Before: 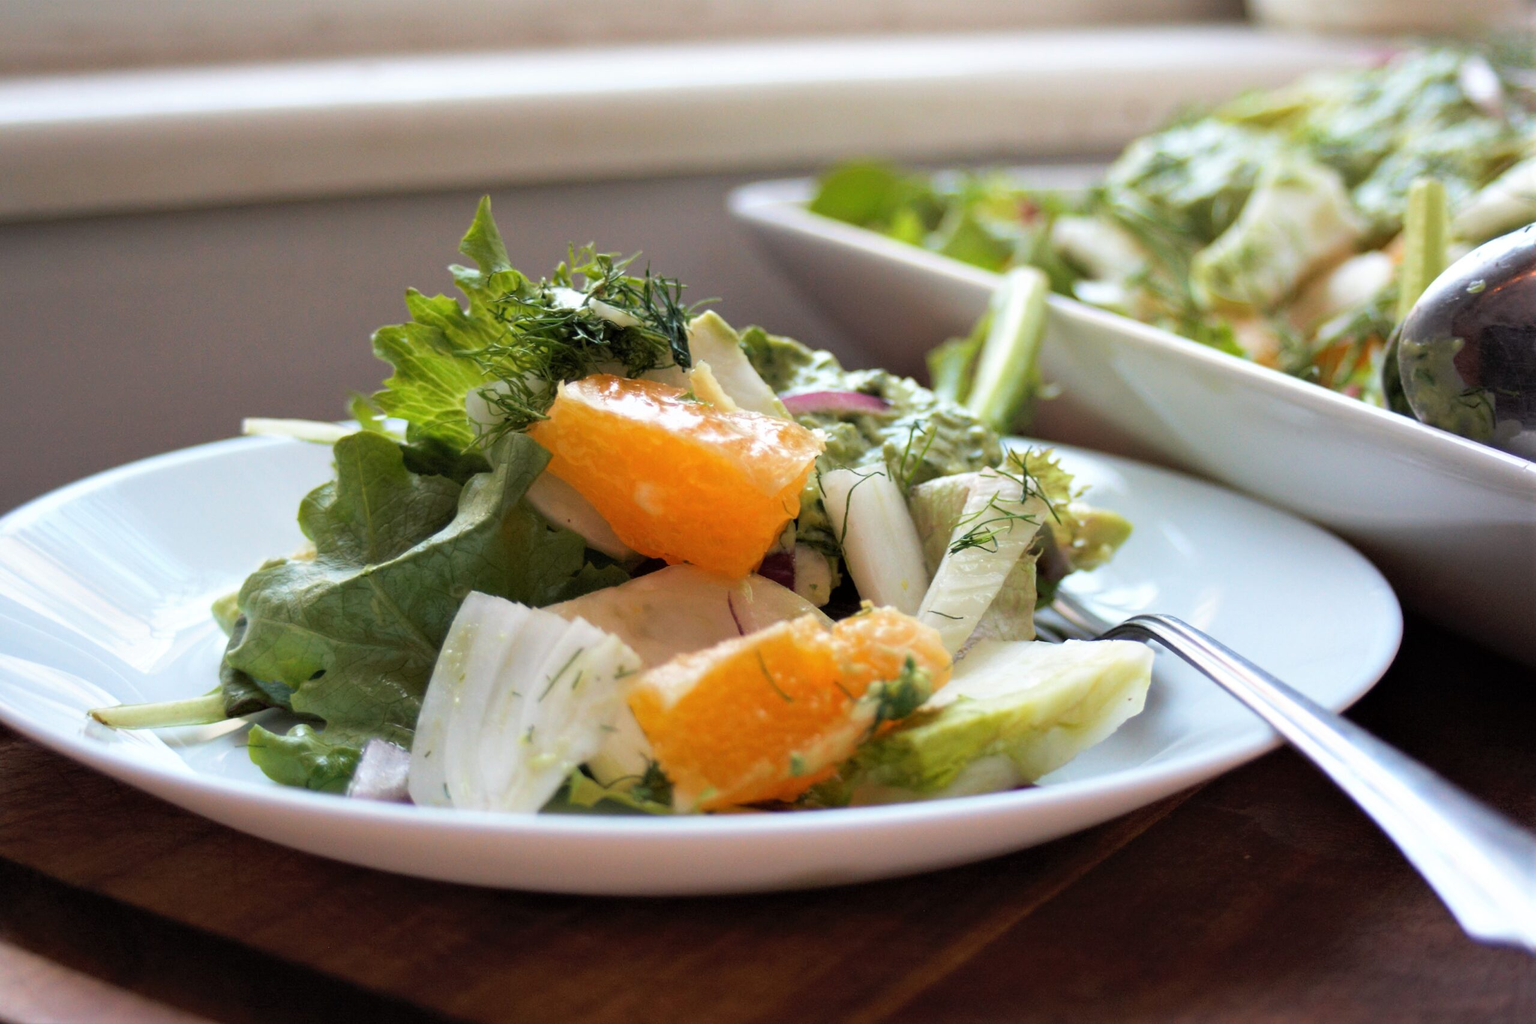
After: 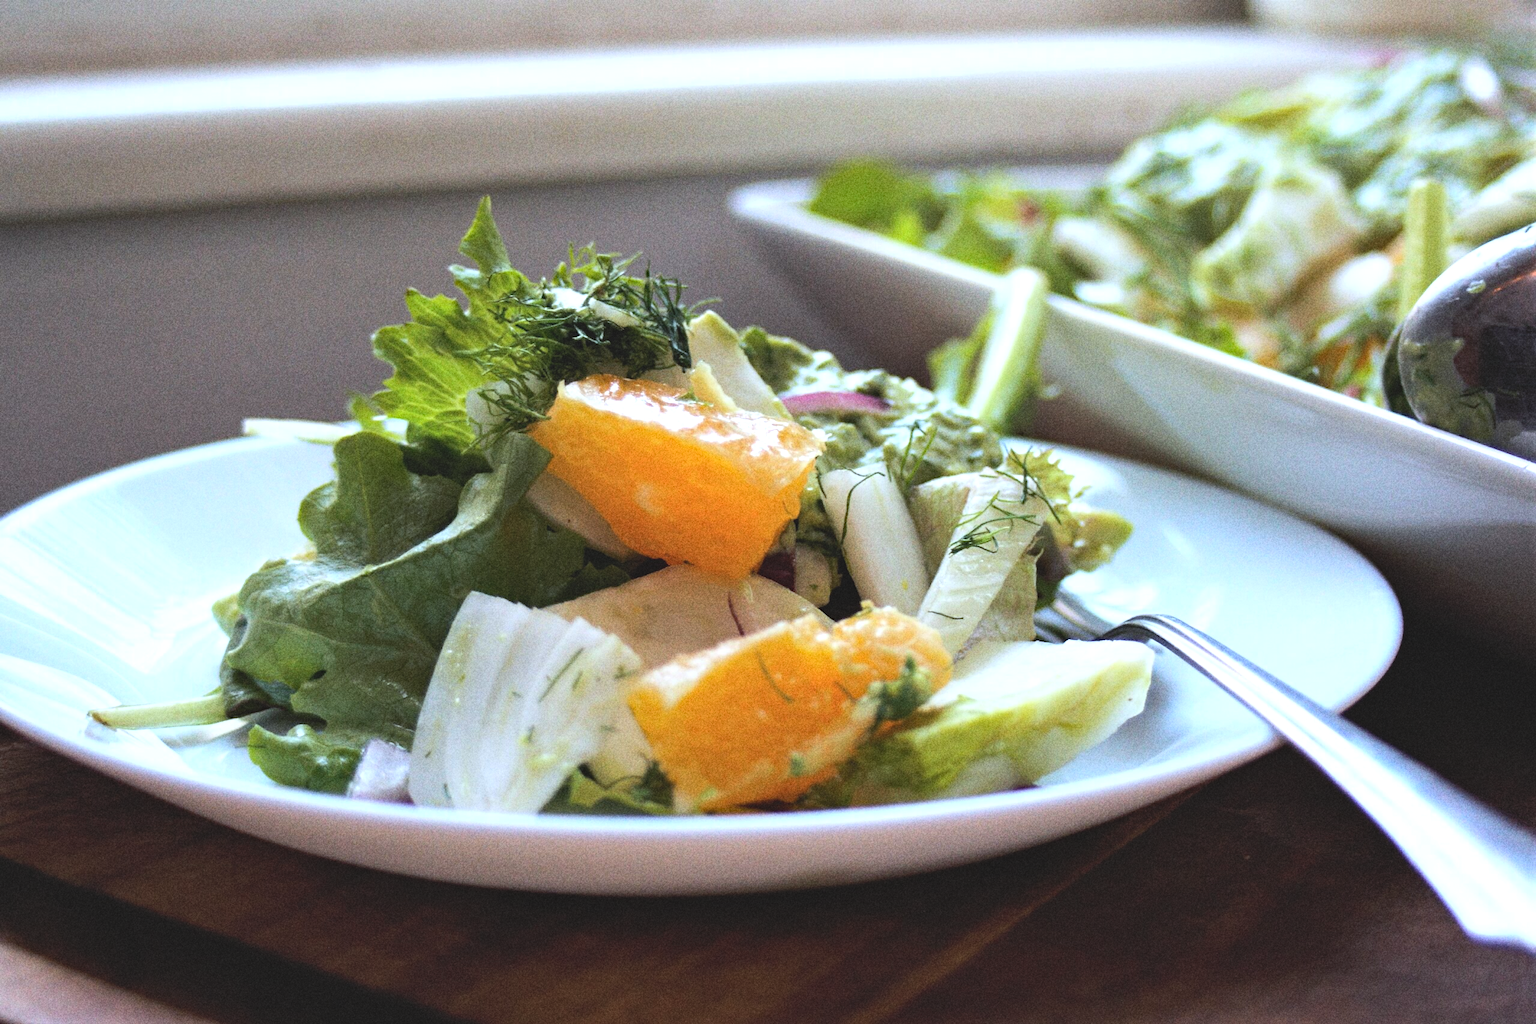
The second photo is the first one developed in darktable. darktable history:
grain: coarseness 11.82 ISO, strength 36.67%, mid-tones bias 74.17%
shadows and highlights: shadows 25, highlights -25
white balance: red 0.924, blue 1.095
haze removal: compatibility mode true, adaptive false
tone equalizer: -8 EV -0.75 EV, -7 EV -0.7 EV, -6 EV -0.6 EV, -5 EV -0.4 EV, -3 EV 0.4 EV, -2 EV 0.6 EV, -1 EV 0.7 EV, +0 EV 0.75 EV, edges refinement/feathering 500, mask exposure compensation -1.57 EV, preserve details no
contrast brightness saturation: contrast -0.15, brightness 0.05, saturation -0.12
